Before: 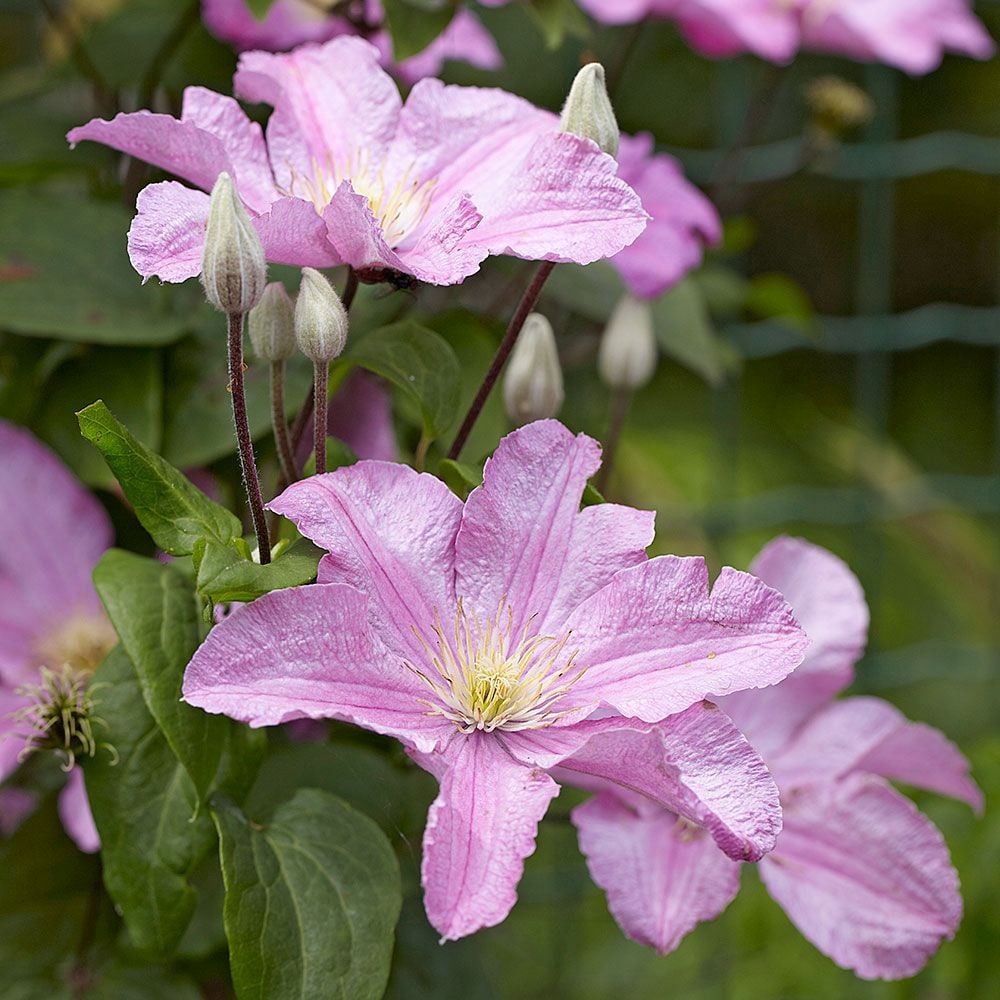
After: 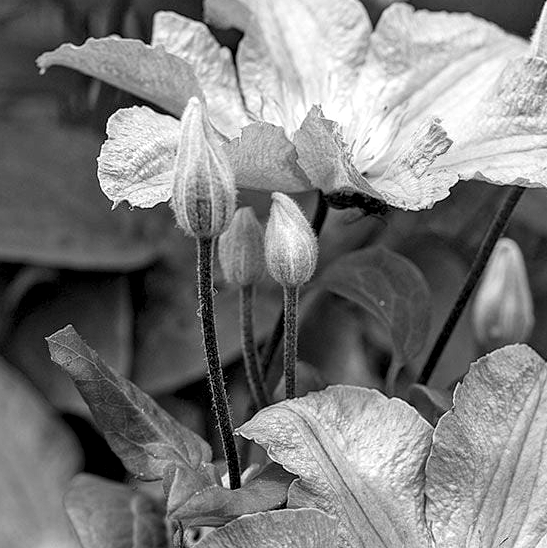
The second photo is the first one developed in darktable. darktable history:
local contrast: detail 150%
exposure: black level correction 0.001, compensate highlight preservation false
crop and rotate: left 3.047%, top 7.509%, right 42.236%, bottom 37.598%
color contrast: green-magenta contrast 0, blue-yellow contrast 0
